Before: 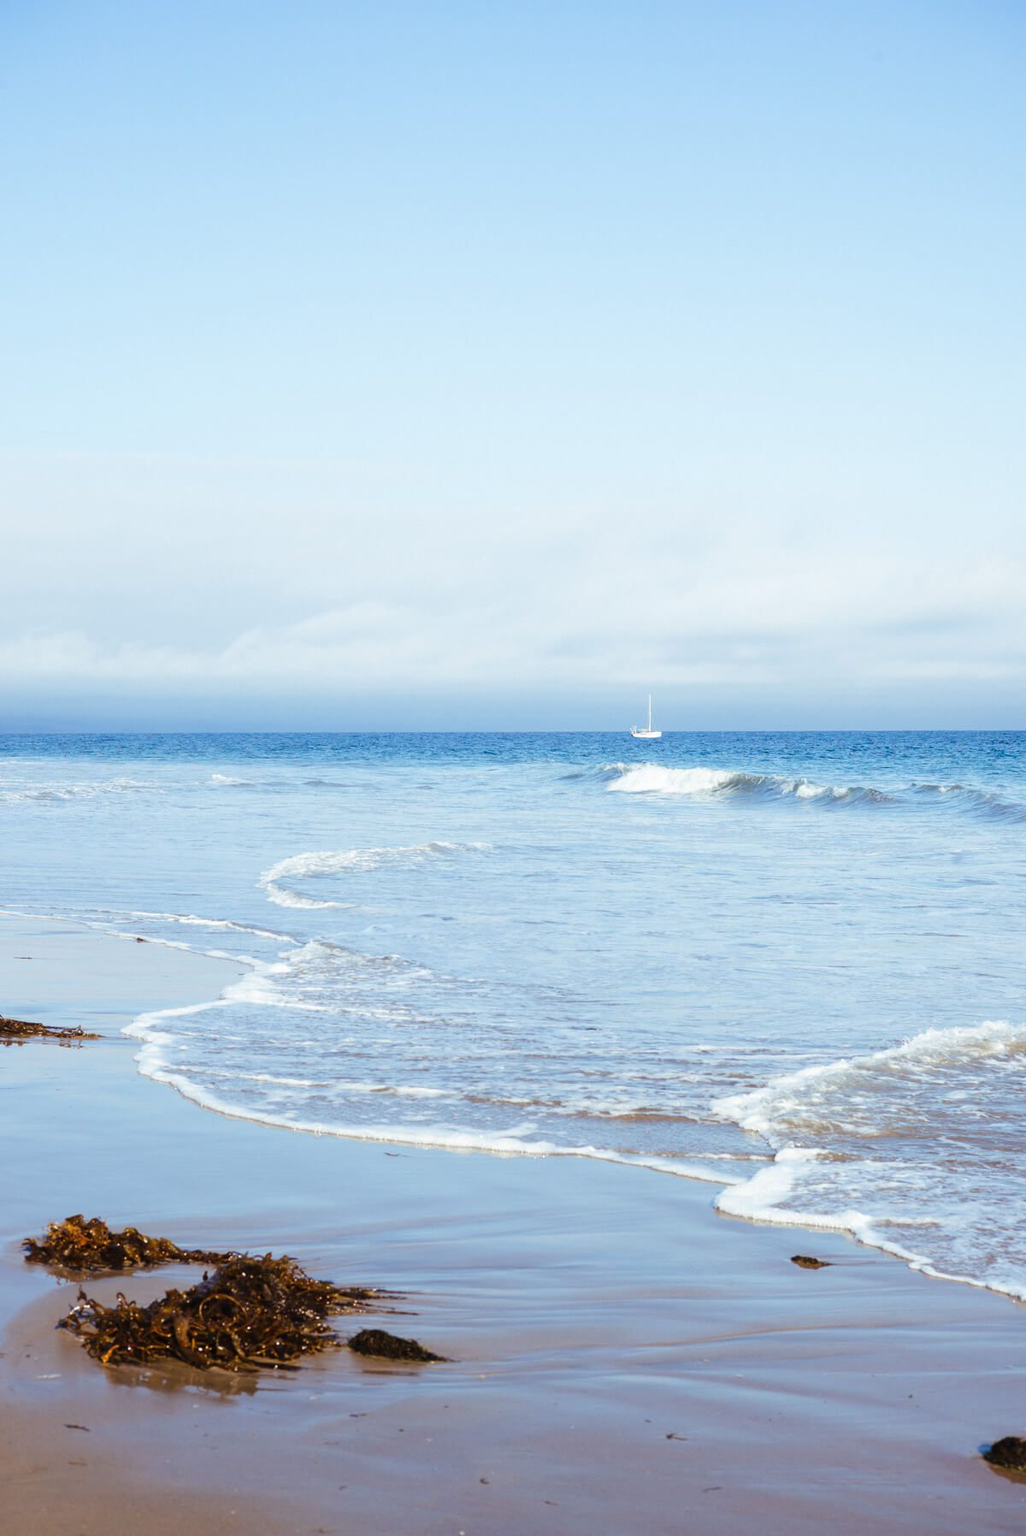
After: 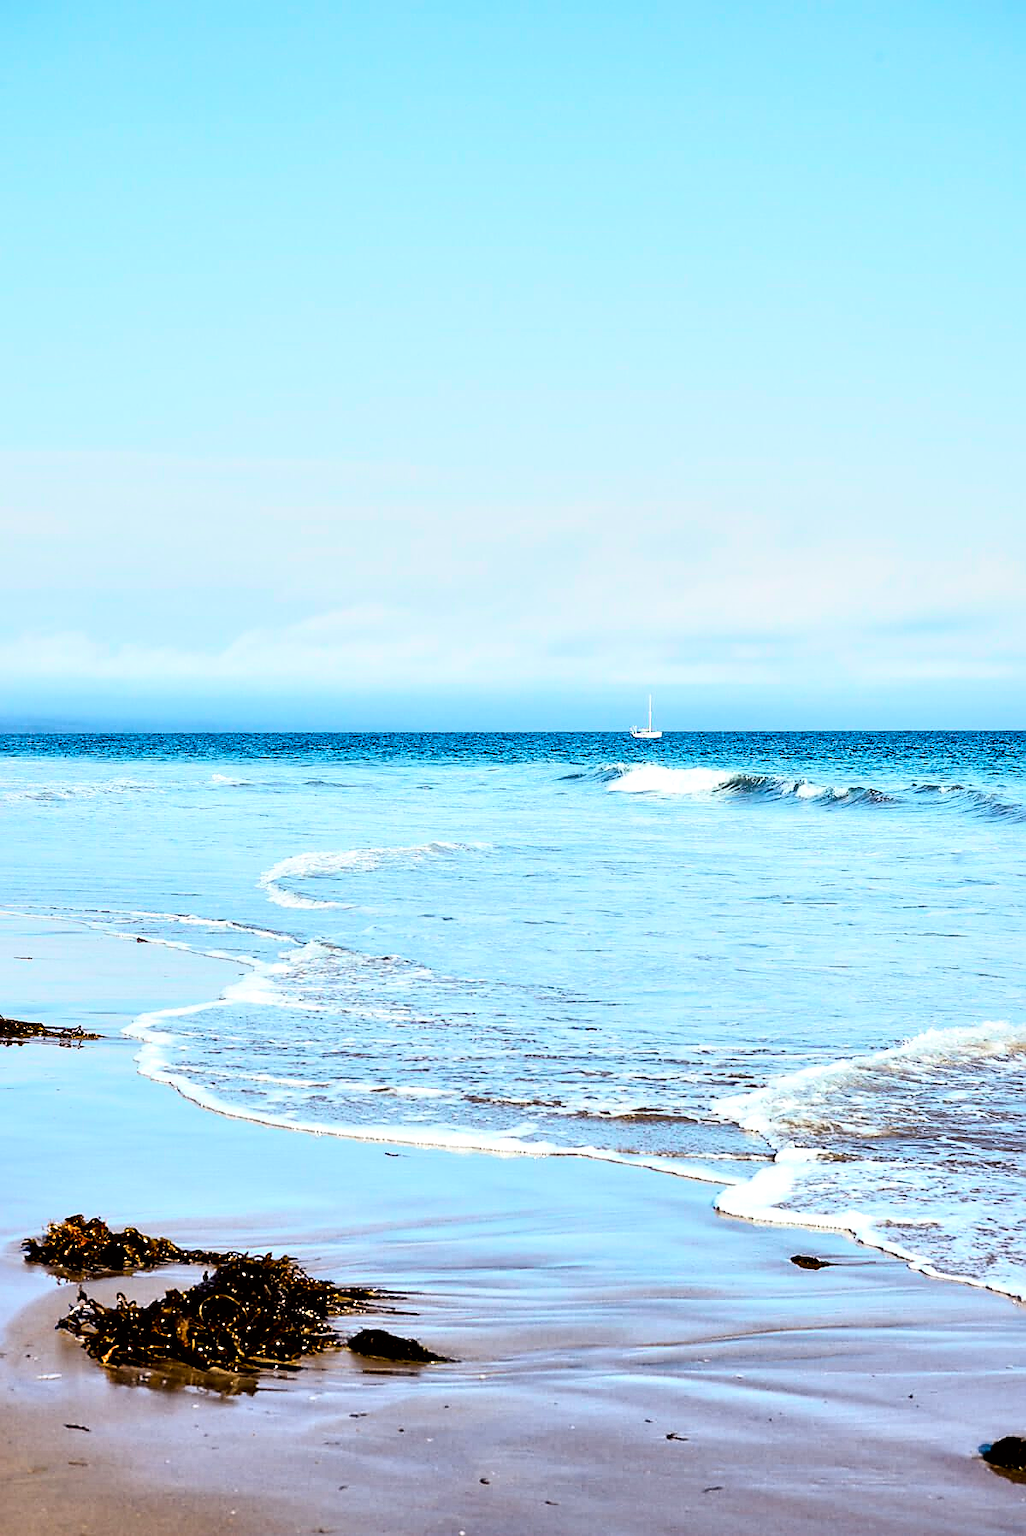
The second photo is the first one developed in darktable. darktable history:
sharpen: radius 1.4, amount 1.25, threshold 0.7
filmic rgb: black relative exposure -3.72 EV, white relative exposure 2.77 EV, dynamic range scaling -5.32%, hardness 3.03
shadows and highlights: low approximation 0.01, soften with gaussian
tone curve: curves: ch0 [(0, 0) (0.187, 0.12) (0.392, 0.438) (0.704, 0.86) (0.858, 0.938) (1, 0.981)]; ch1 [(0, 0) (0.402, 0.36) (0.476, 0.456) (0.498, 0.501) (0.518, 0.521) (0.58, 0.598) (0.619, 0.663) (0.692, 0.744) (1, 1)]; ch2 [(0, 0) (0.427, 0.417) (0.483, 0.481) (0.503, 0.503) (0.526, 0.53) (0.563, 0.585) (0.626, 0.703) (0.699, 0.753) (0.997, 0.858)], color space Lab, independent channels
local contrast: mode bilateral grid, contrast 70, coarseness 75, detail 180%, midtone range 0.2
